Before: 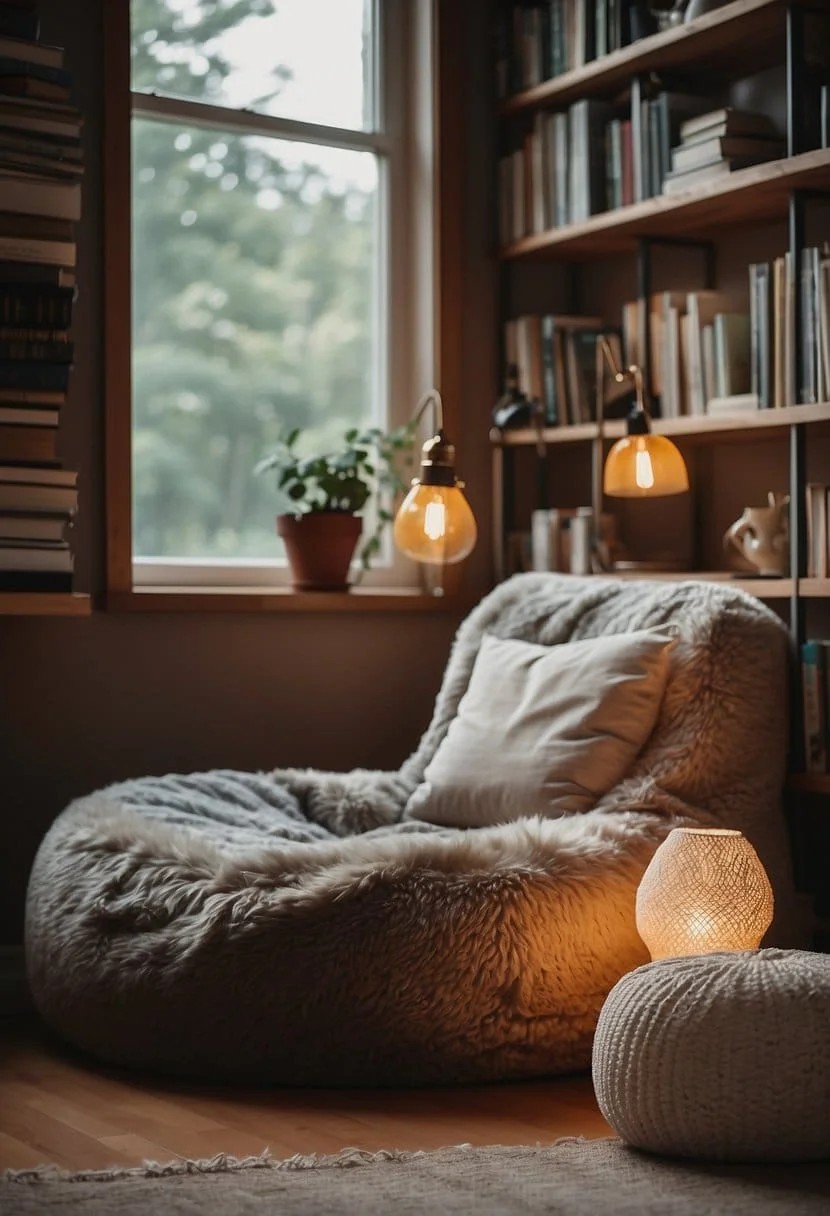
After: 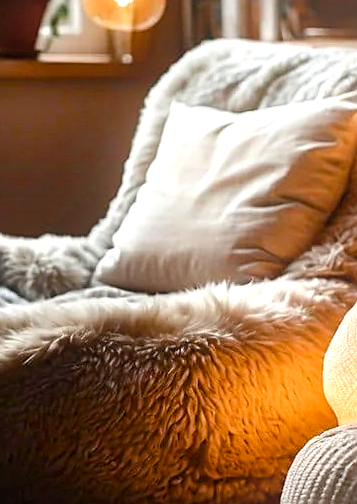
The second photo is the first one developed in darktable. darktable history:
color balance rgb: global offset › luminance -0.51%, perceptual saturation grading › global saturation 27.53%, perceptual saturation grading › highlights -25%, perceptual saturation grading › shadows 25%, perceptual brilliance grading › highlights 6.62%, perceptual brilliance grading › mid-tones 17.07%, perceptual brilliance grading › shadows -5.23%
exposure: black level correction 0, exposure 0.7 EV, compensate exposure bias true, compensate highlight preservation false
sharpen: on, module defaults
rotate and perspective: lens shift (vertical) 0.048, lens shift (horizontal) -0.024, automatic cropping off
bloom: size 9%, threshold 100%, strength 7%
crop: left 37.221%, top 45.169%, right 20.63%, bottom 13.777%
vignetting: fall-off start 92.6%, brightness -0.52, saturation -0.51, center (-0.012, 0)
